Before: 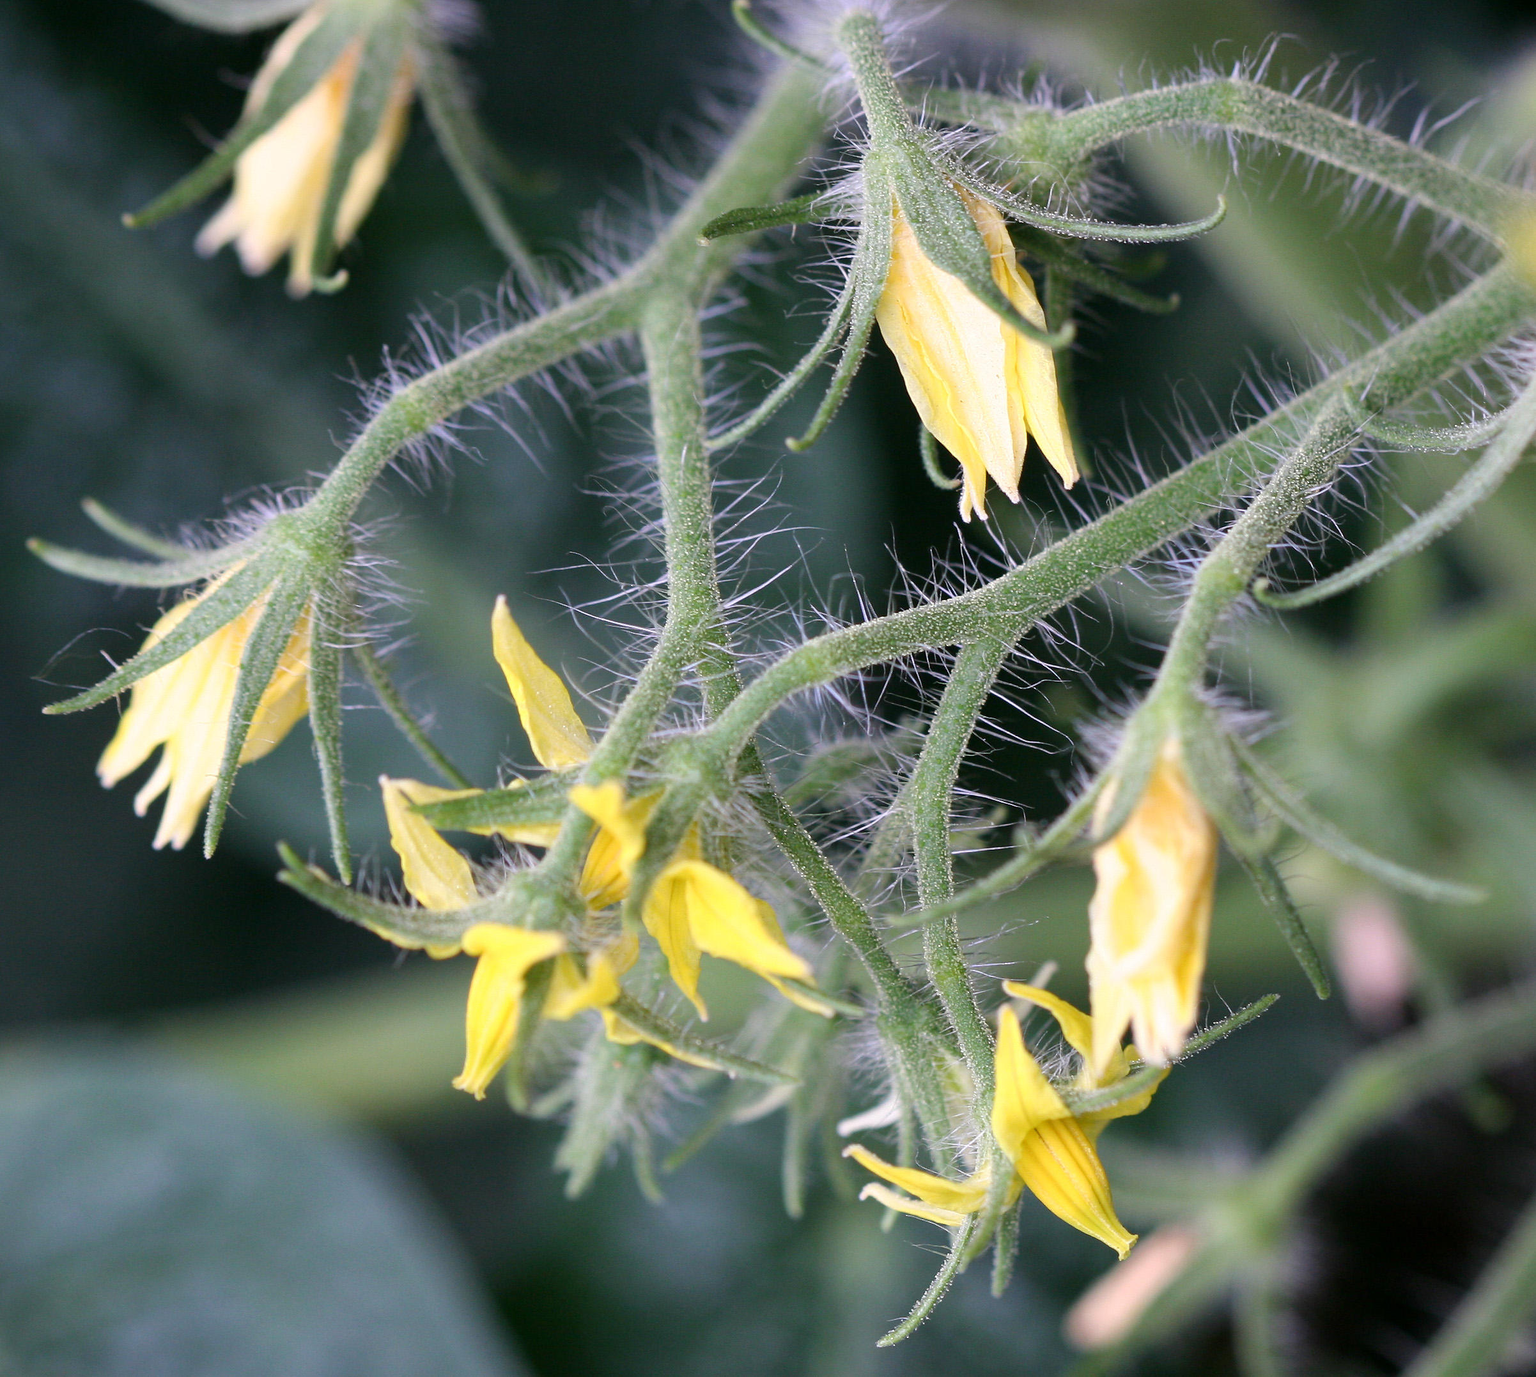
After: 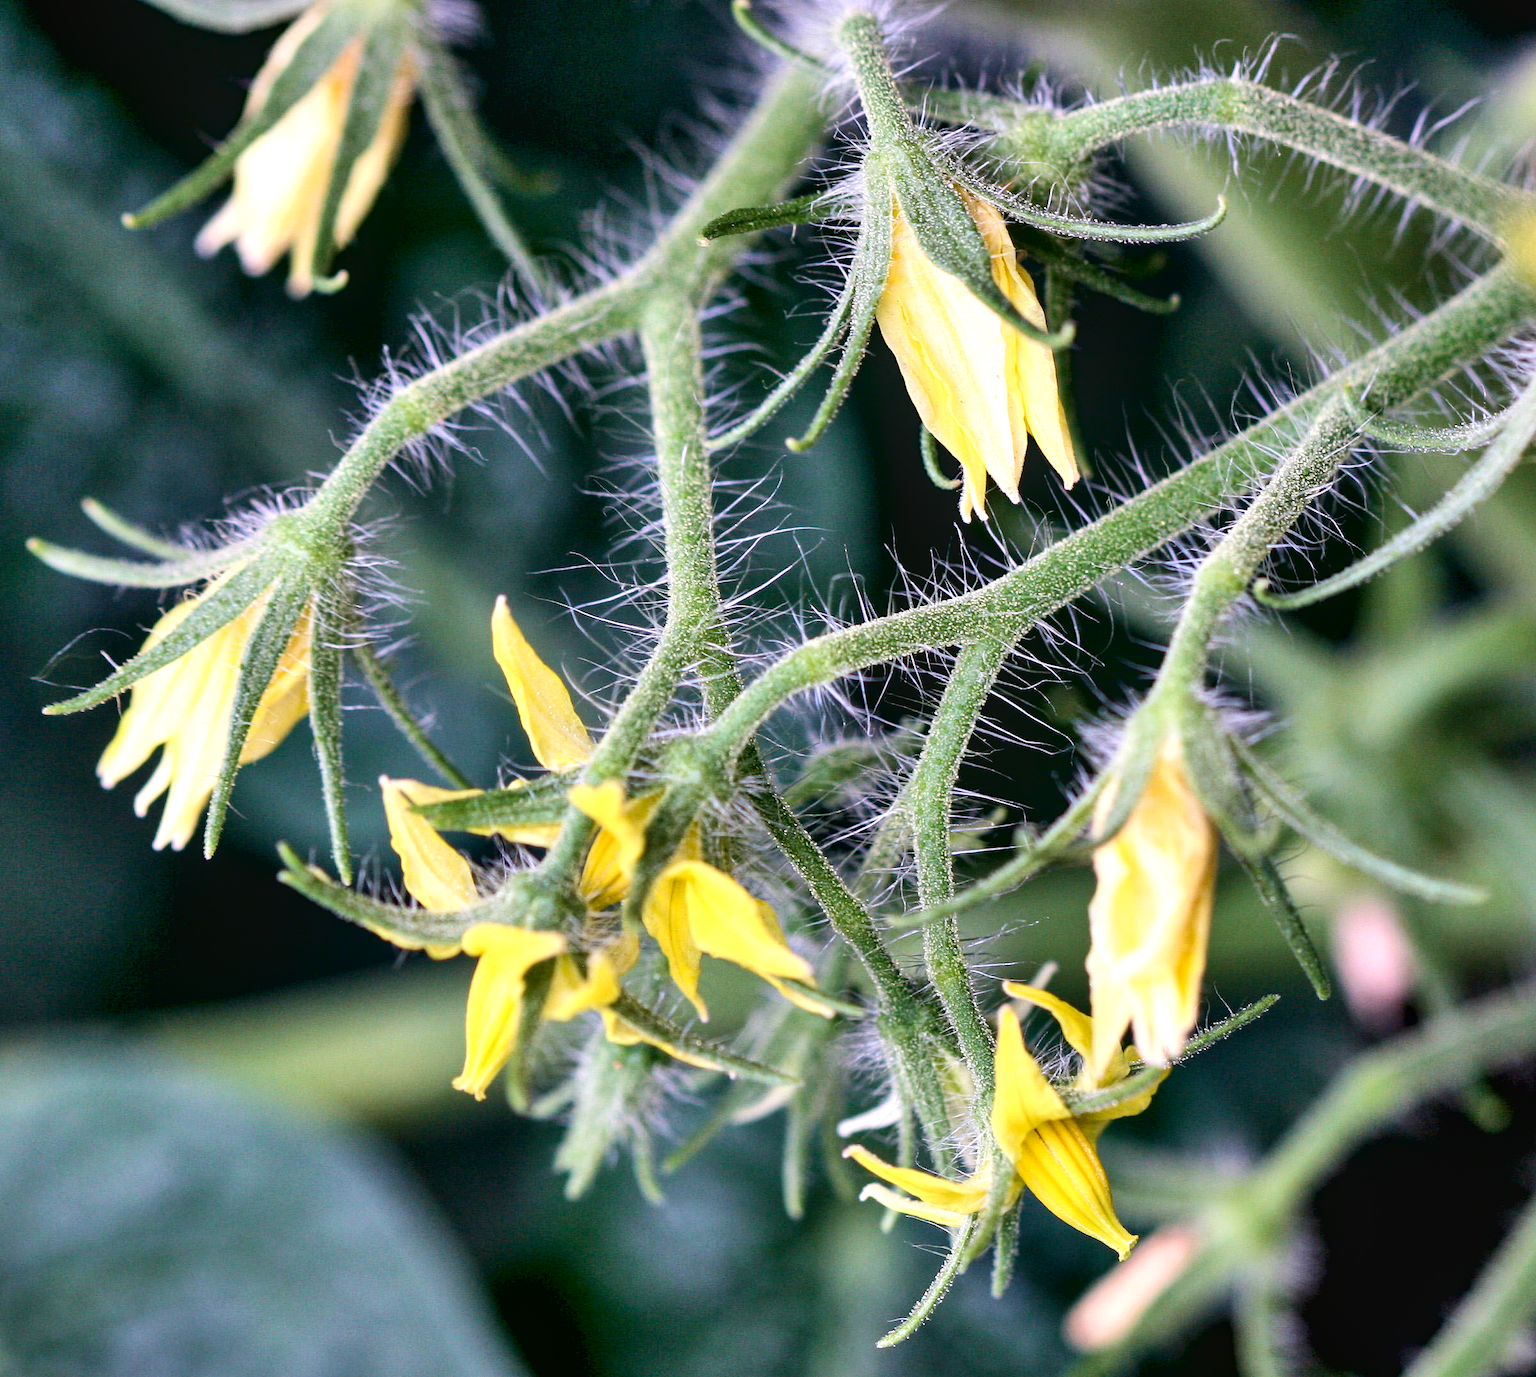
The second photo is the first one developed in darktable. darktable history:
velvia: on, module defaults
exposure: compensate exposure bias true, compensate highlight preservation false
shadows and highlights: highlights color adjustment 0.273%, low approximation 0.01, soften with gaussian
contrast brightness saturation: contrast 0.151, brightness 0.049
local contrast: detail 110%
contrast equalizer: y [[0.6 ×6], [0.55 ×6], [0 ×6], [0 ×6], [0 ×6]]
